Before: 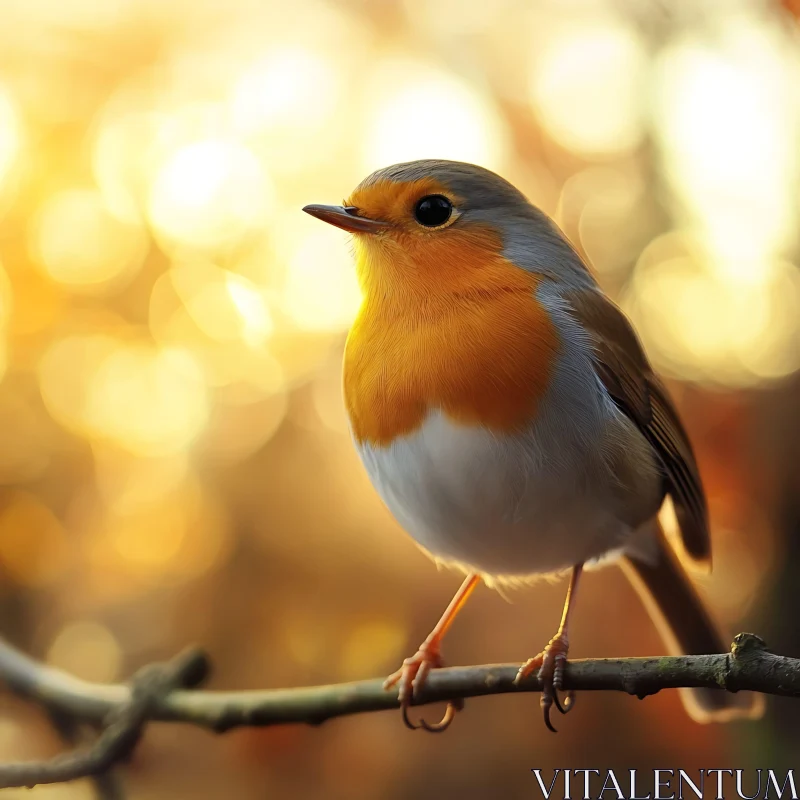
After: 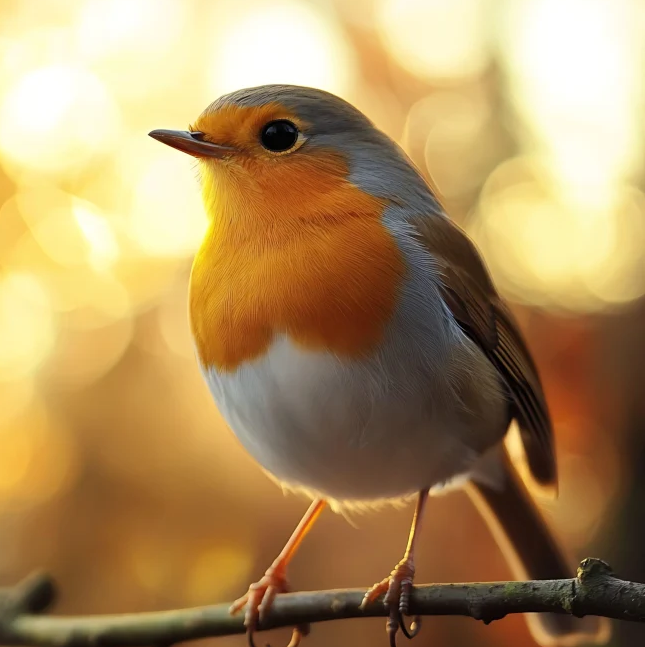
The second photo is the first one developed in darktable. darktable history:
crop: left 19.262%, top 9.451%, right 0%, bottom 9.578%
